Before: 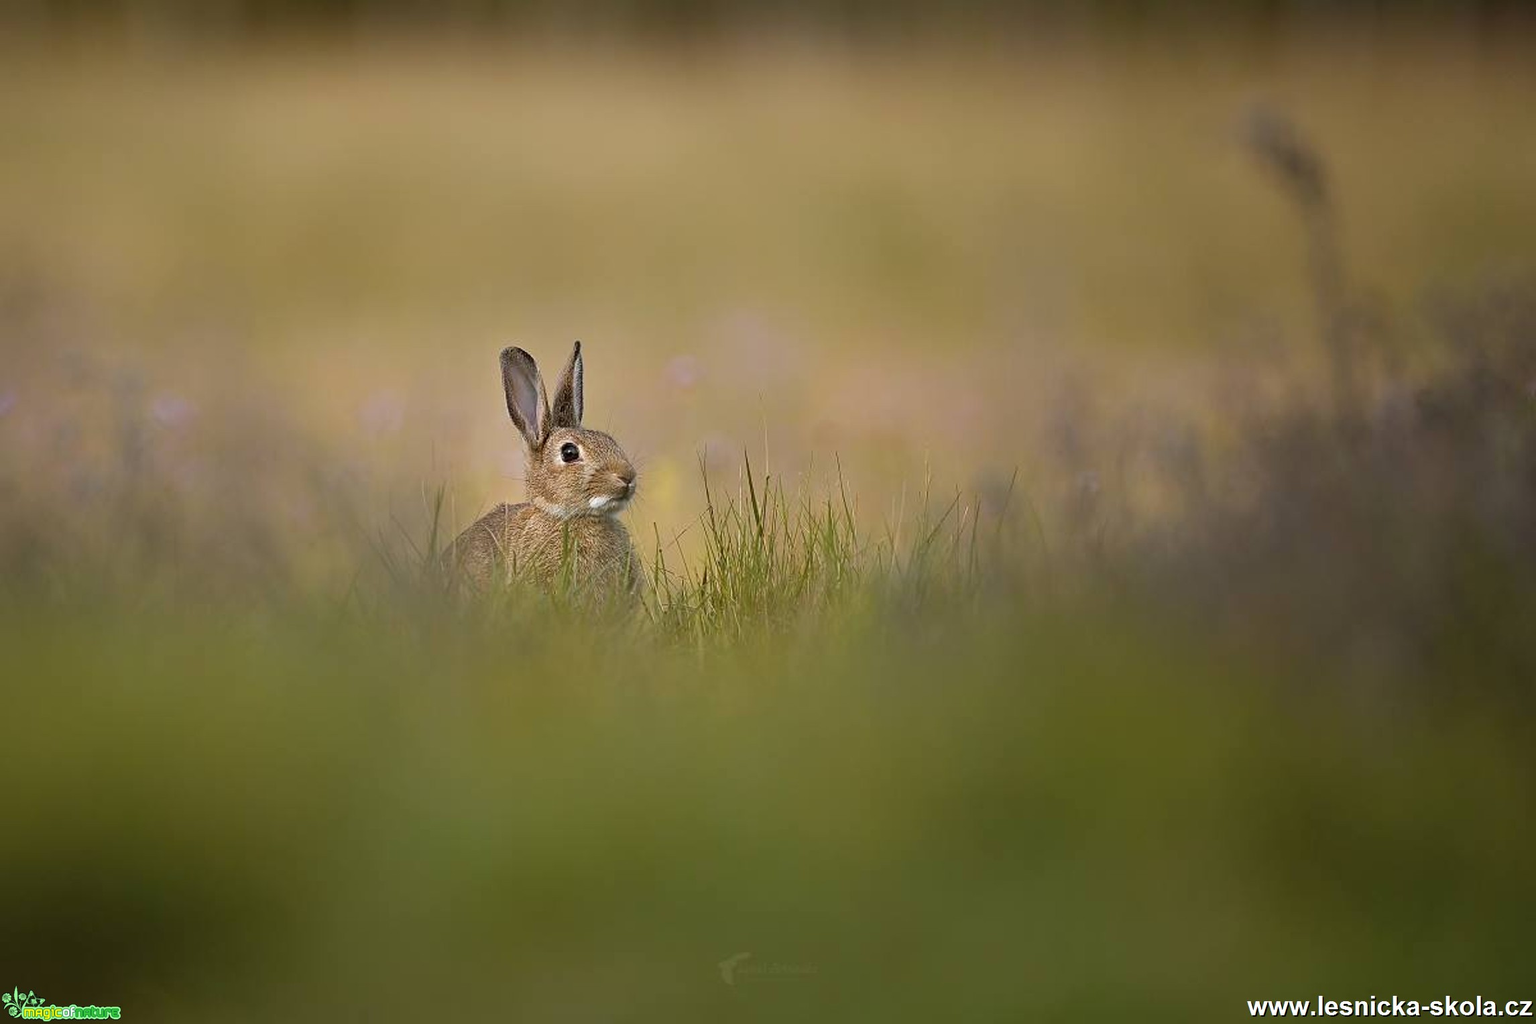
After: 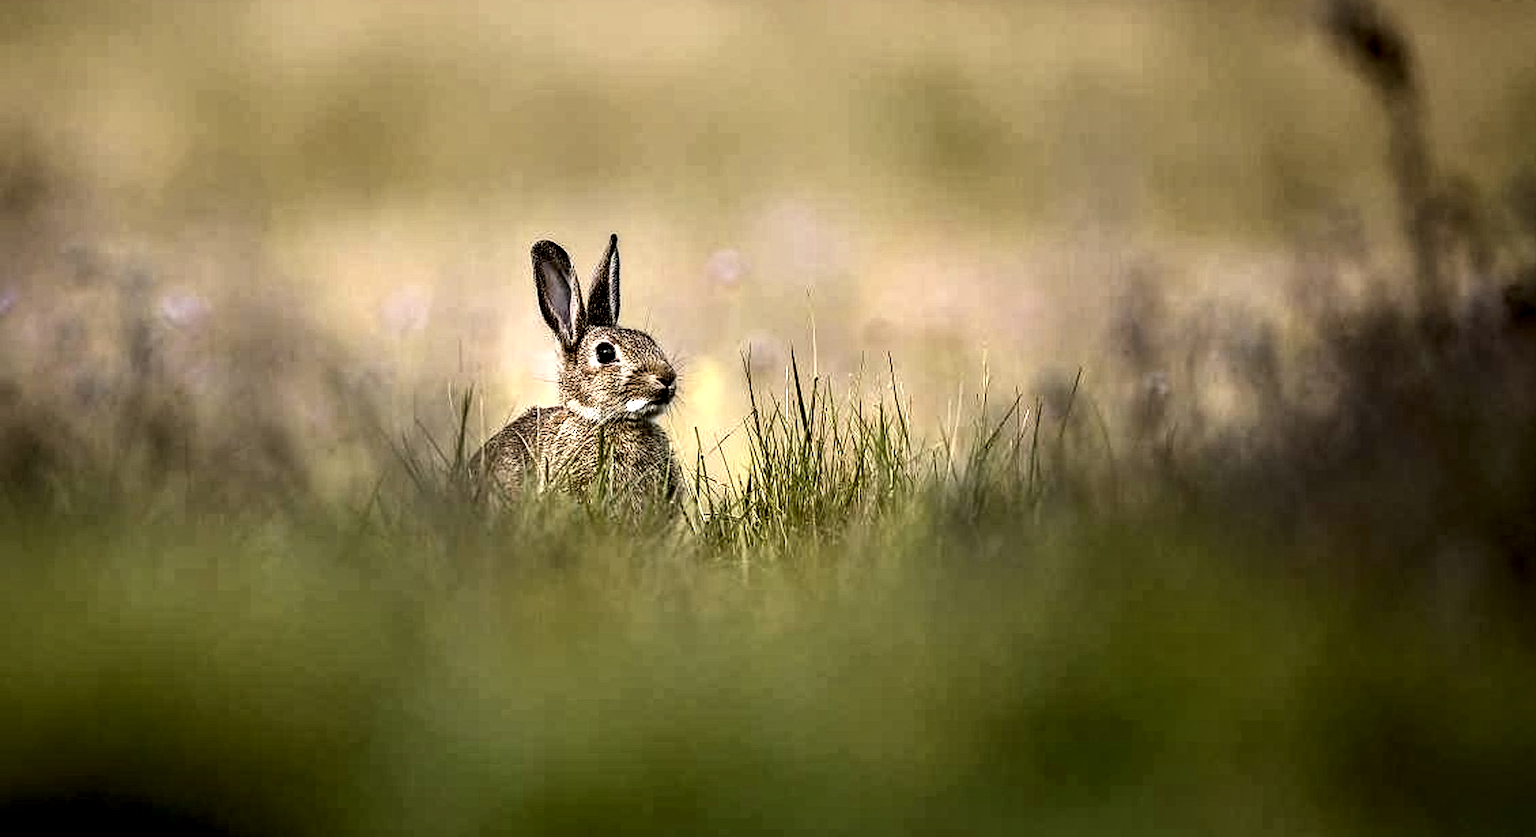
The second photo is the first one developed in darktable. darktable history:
contrast brightness saturation: contrast 0.277
local contrast: shadows 178%, detail 224%
crop and rotate: angle 0.033°, top 11.796%, right 5.792%, bottom 11.149%
